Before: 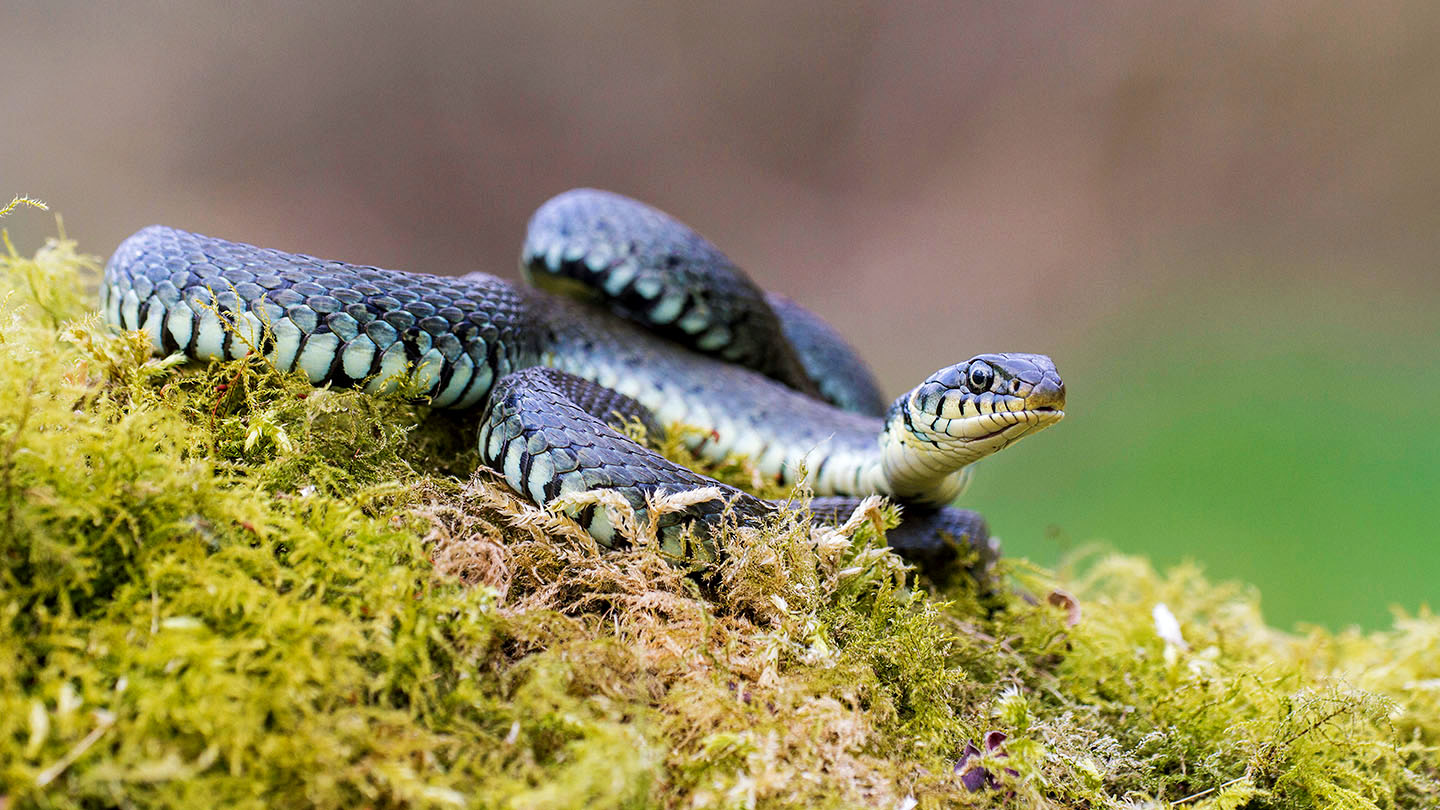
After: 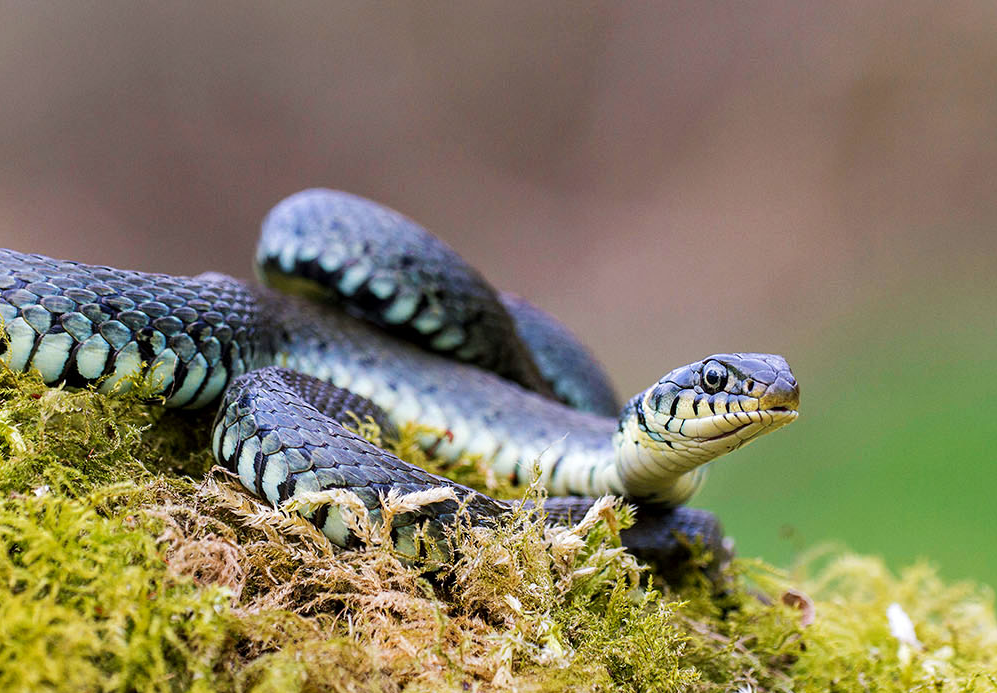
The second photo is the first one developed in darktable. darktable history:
crop: left 18.489%, right 12.262%, bottom 14.348%
